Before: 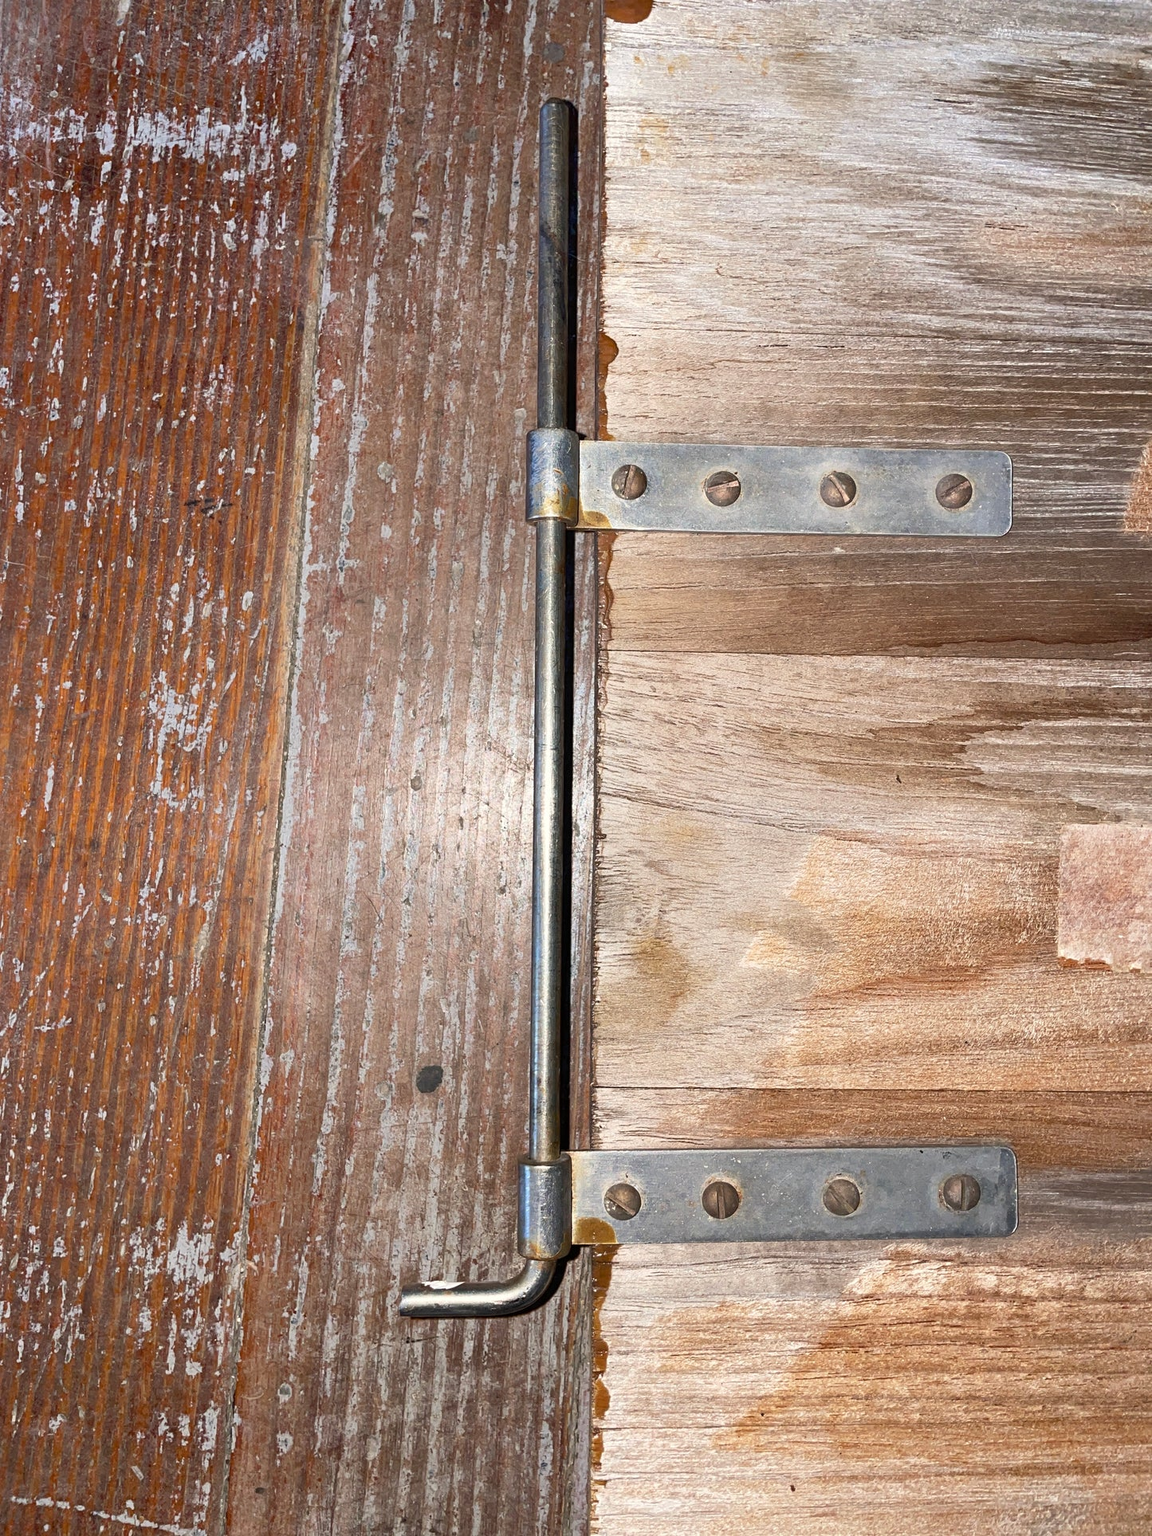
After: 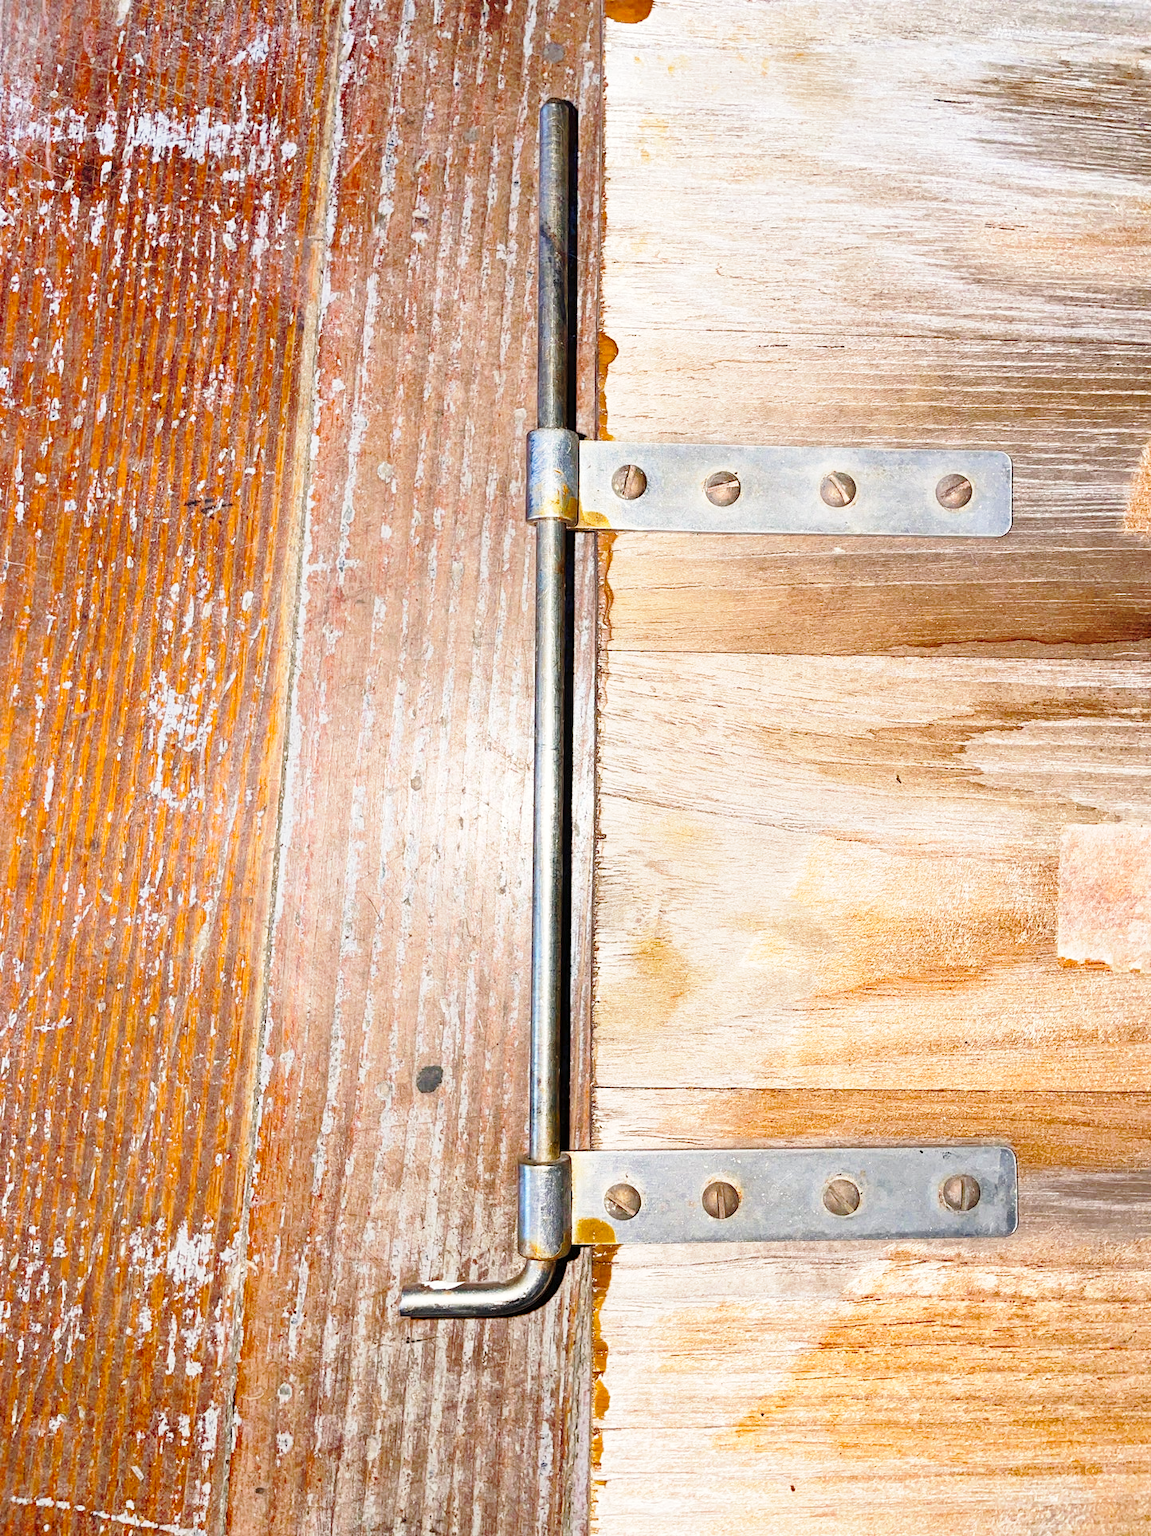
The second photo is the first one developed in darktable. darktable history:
contrast brightness saturation: saturation -0.05
base curve: curves: ch0 [(0, 0) (0.028, 0.03) (0.121, 0.232) (0.46, 0.748) (0.859, 0.968) (1, 1)], preserve colors none
color balance rgb: perceptual saturation grading › global saturation 31.168%, perceptual brilliance grading › mid-tones 9.426%, perceptual brilliance grading › shadows 15.672%
